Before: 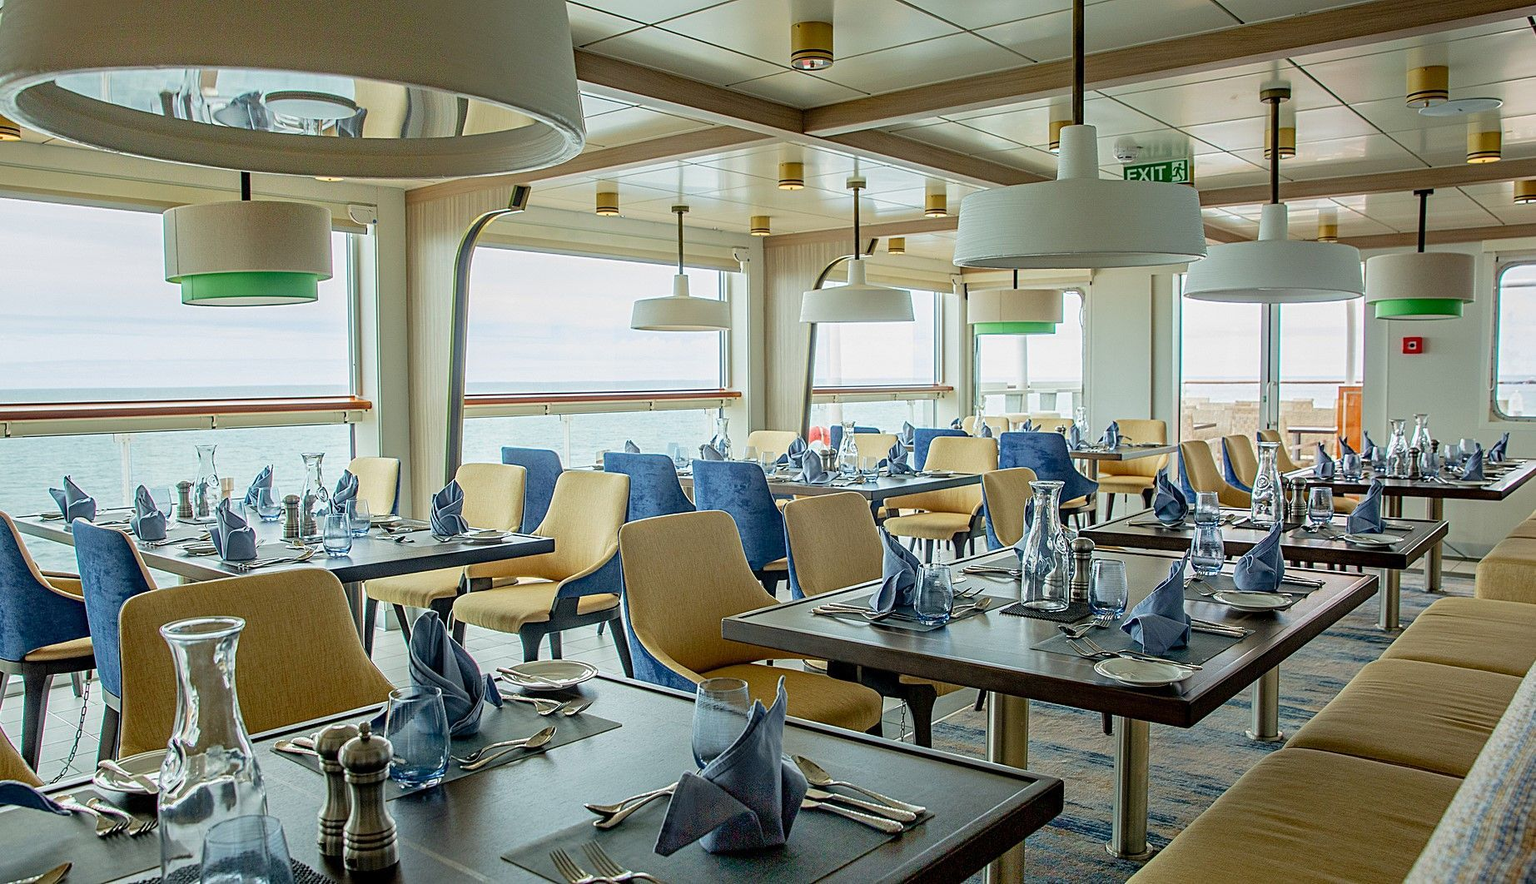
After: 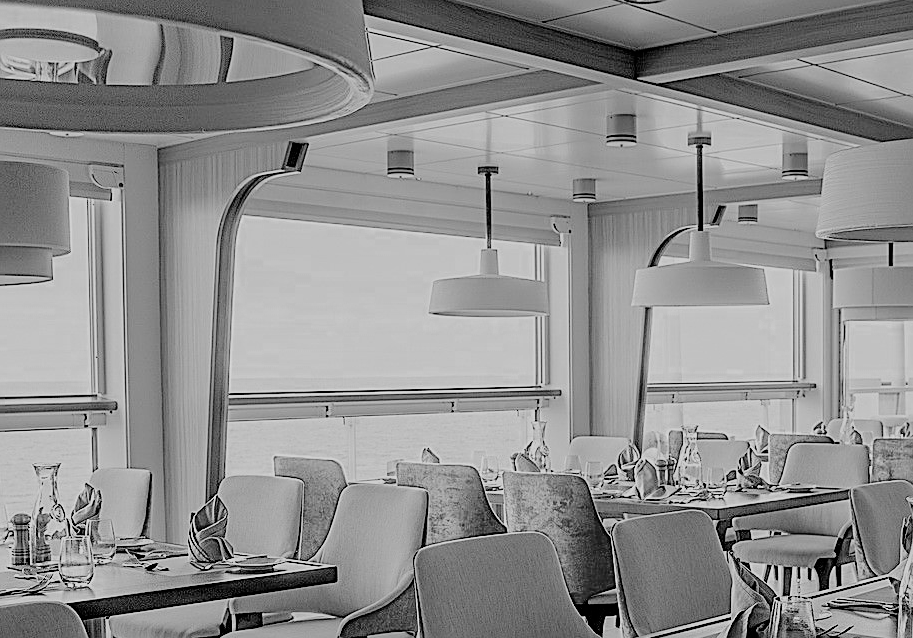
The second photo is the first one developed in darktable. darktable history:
exposure: exposure 0.128 EV, compensate exposure bias true, compensate highlight preservation false
crop: left 17.878%, top 7.702%, right 32.604%, bottom 32.147%
filmic rgb: black relative exposure -2.98 EV, white relative exposure 4.56 EV, hardness 1.72, contrast 1.244
color zones: curves: ch0 [(0, 0.613) (0.01, 0.613) (0.245, 0.448) (0.498, 0.529) (0.642, 0.665) (0.879, 0.777) (0.99, 0.613)]; ch1 [(0, 0) (0.143, 0) (0.286, 0) (0.429, 0) (0.571, 0) (0.714, 0) (0.857, 0)]
sharpen: on, module defaults
color balance rgb: power › hue 61.78°, highlights gain › chroma 0.275%, highlights gain › hue 330.3°, perceptual saturation grading › global saturation 0.108%, global vibrance 24.039%, contrast -24.627%
